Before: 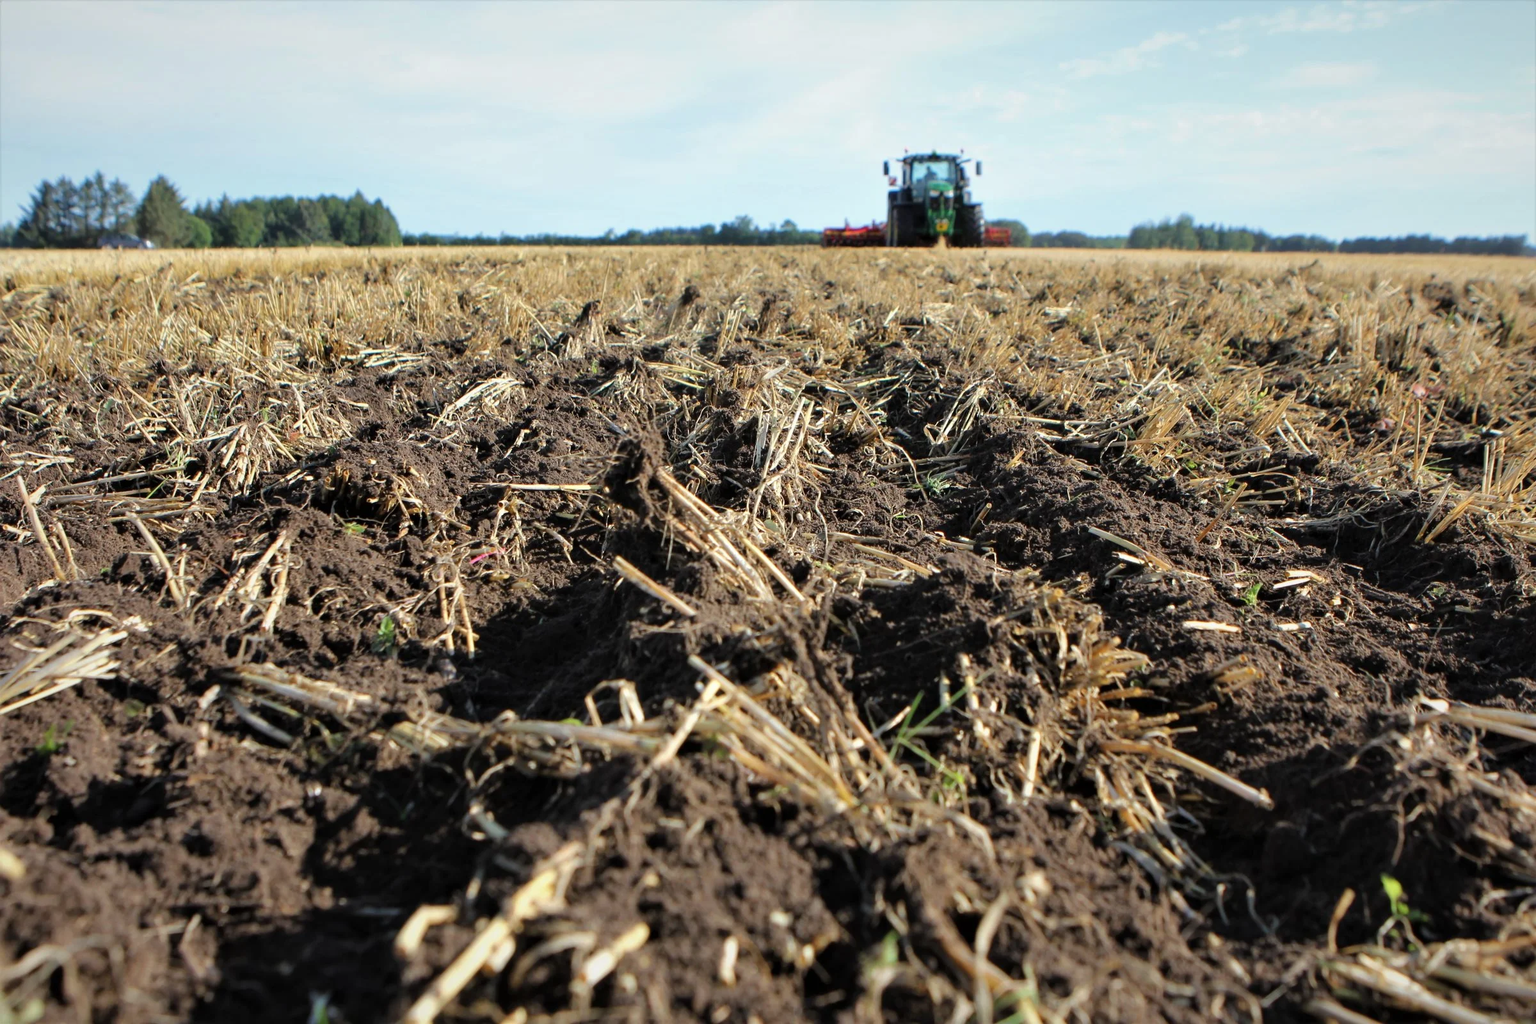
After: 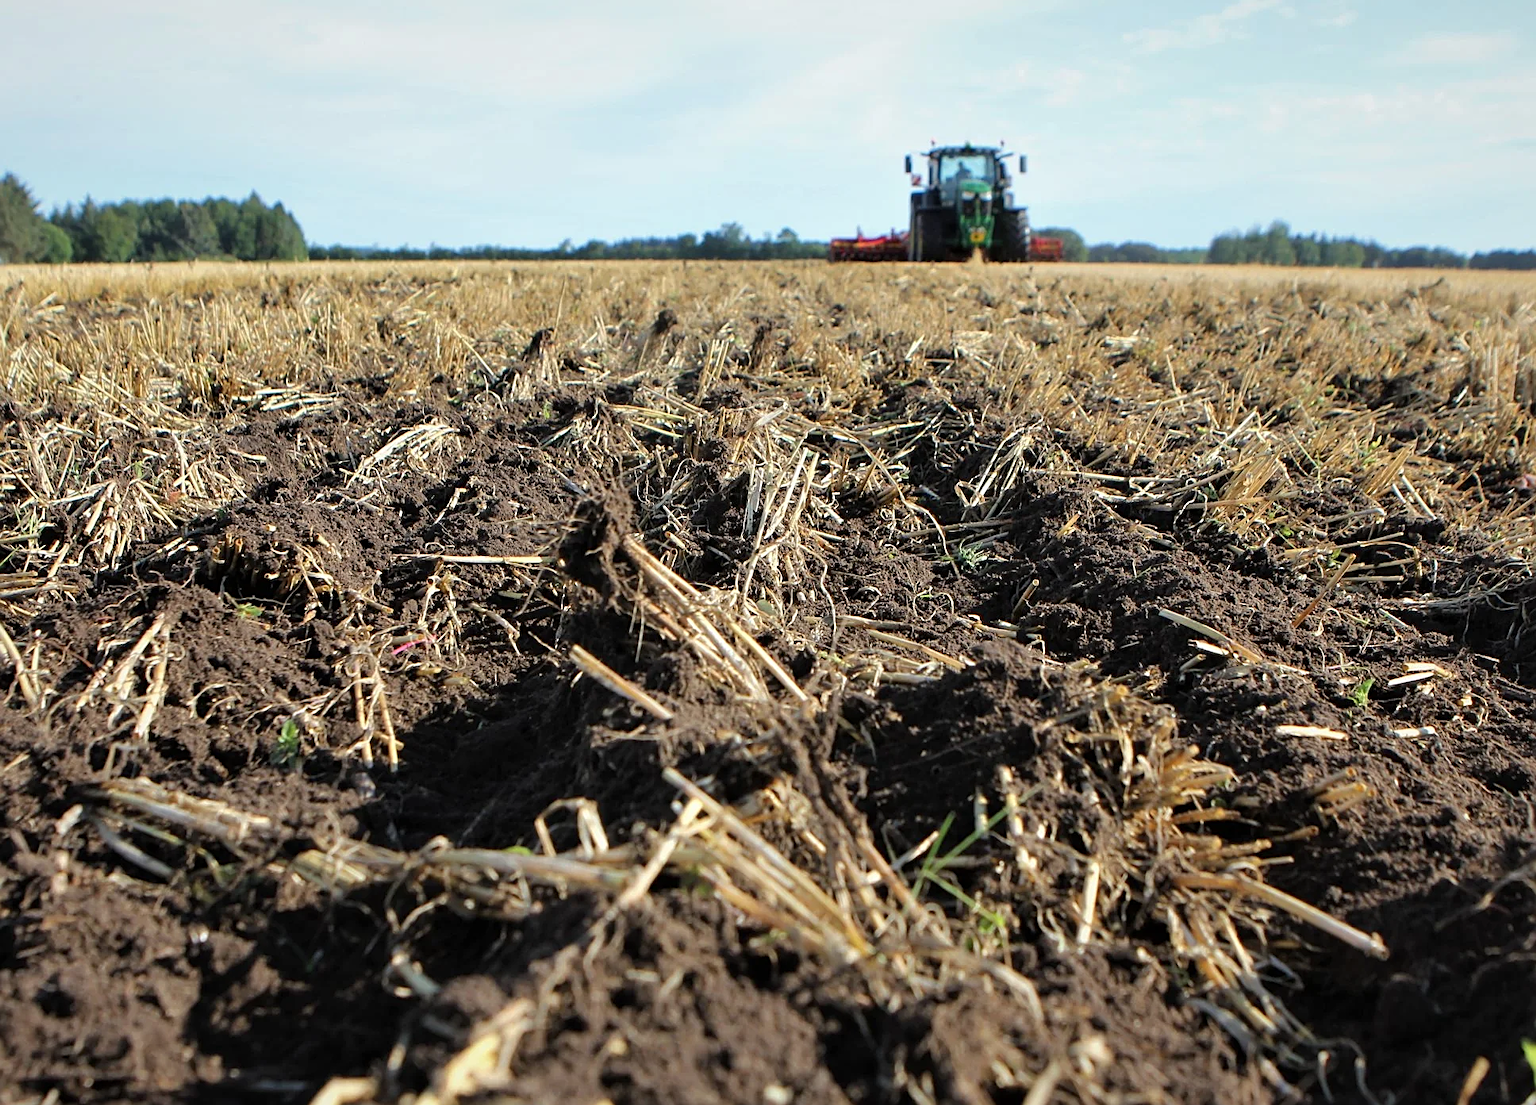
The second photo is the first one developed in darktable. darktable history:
sharpen: on, module defaults
crop: left 10%, top 3.518%, right 9.293%, bottom 9.362%
